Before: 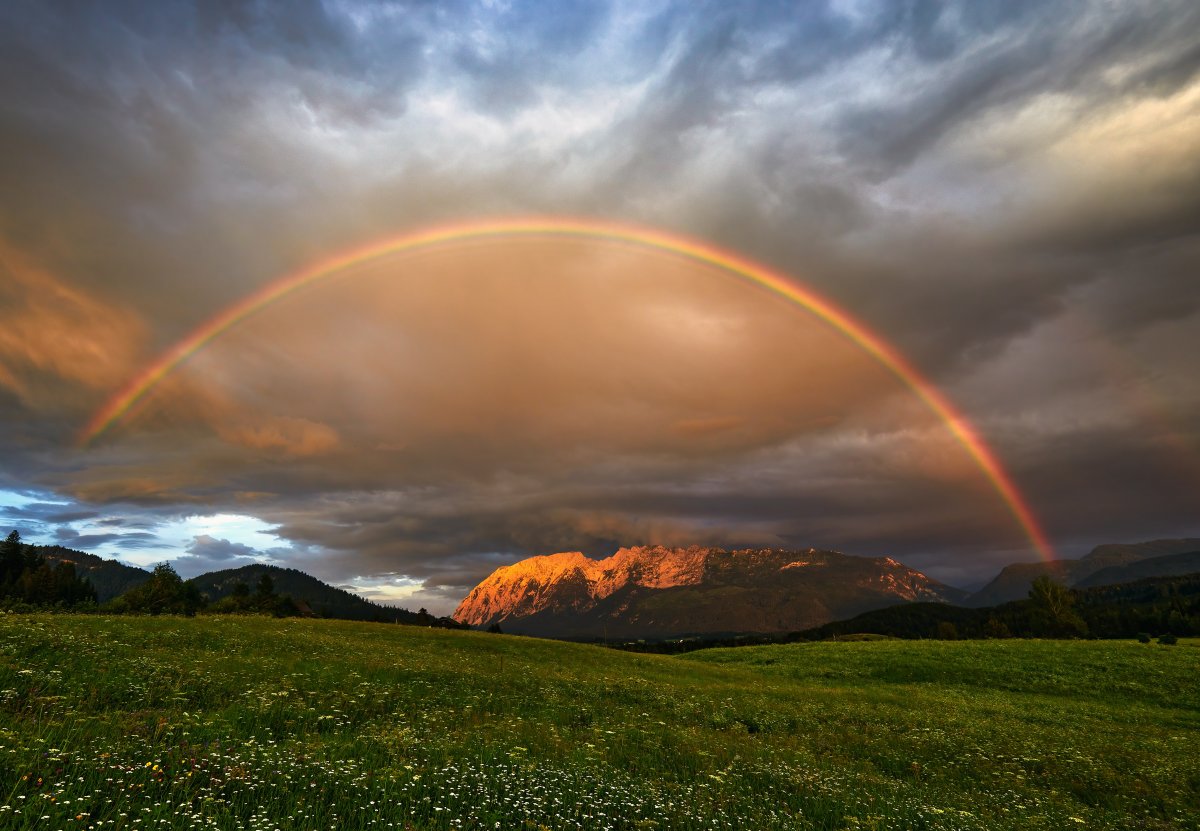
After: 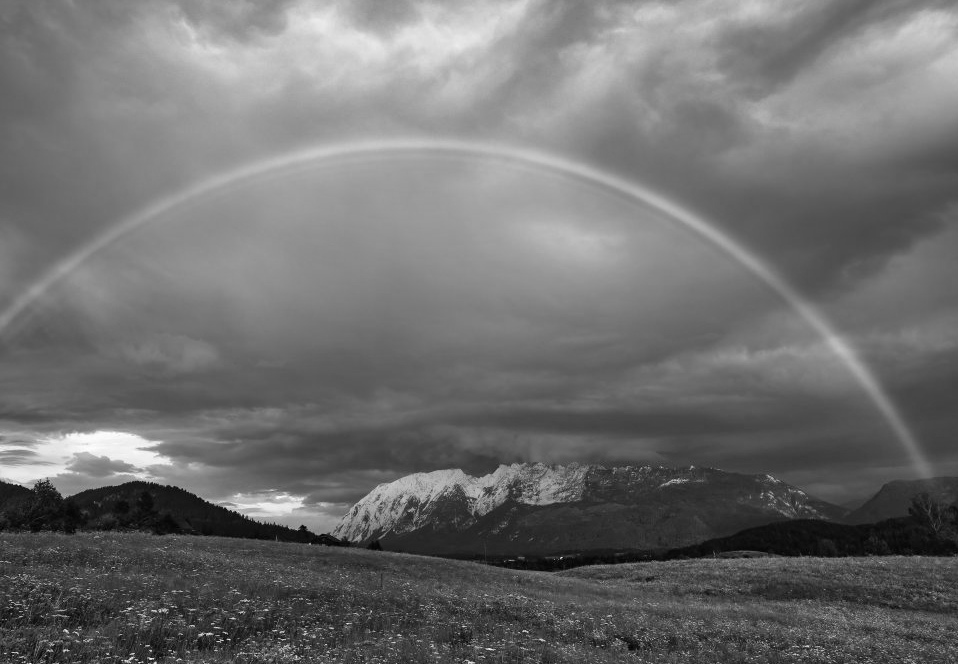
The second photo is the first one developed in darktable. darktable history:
shadows and highlights: soften with gaussian
crop and rotate: left 10.071%, top 10.071%, right 10.02%, bottom 10.02%
monochrome: on, module defaults
